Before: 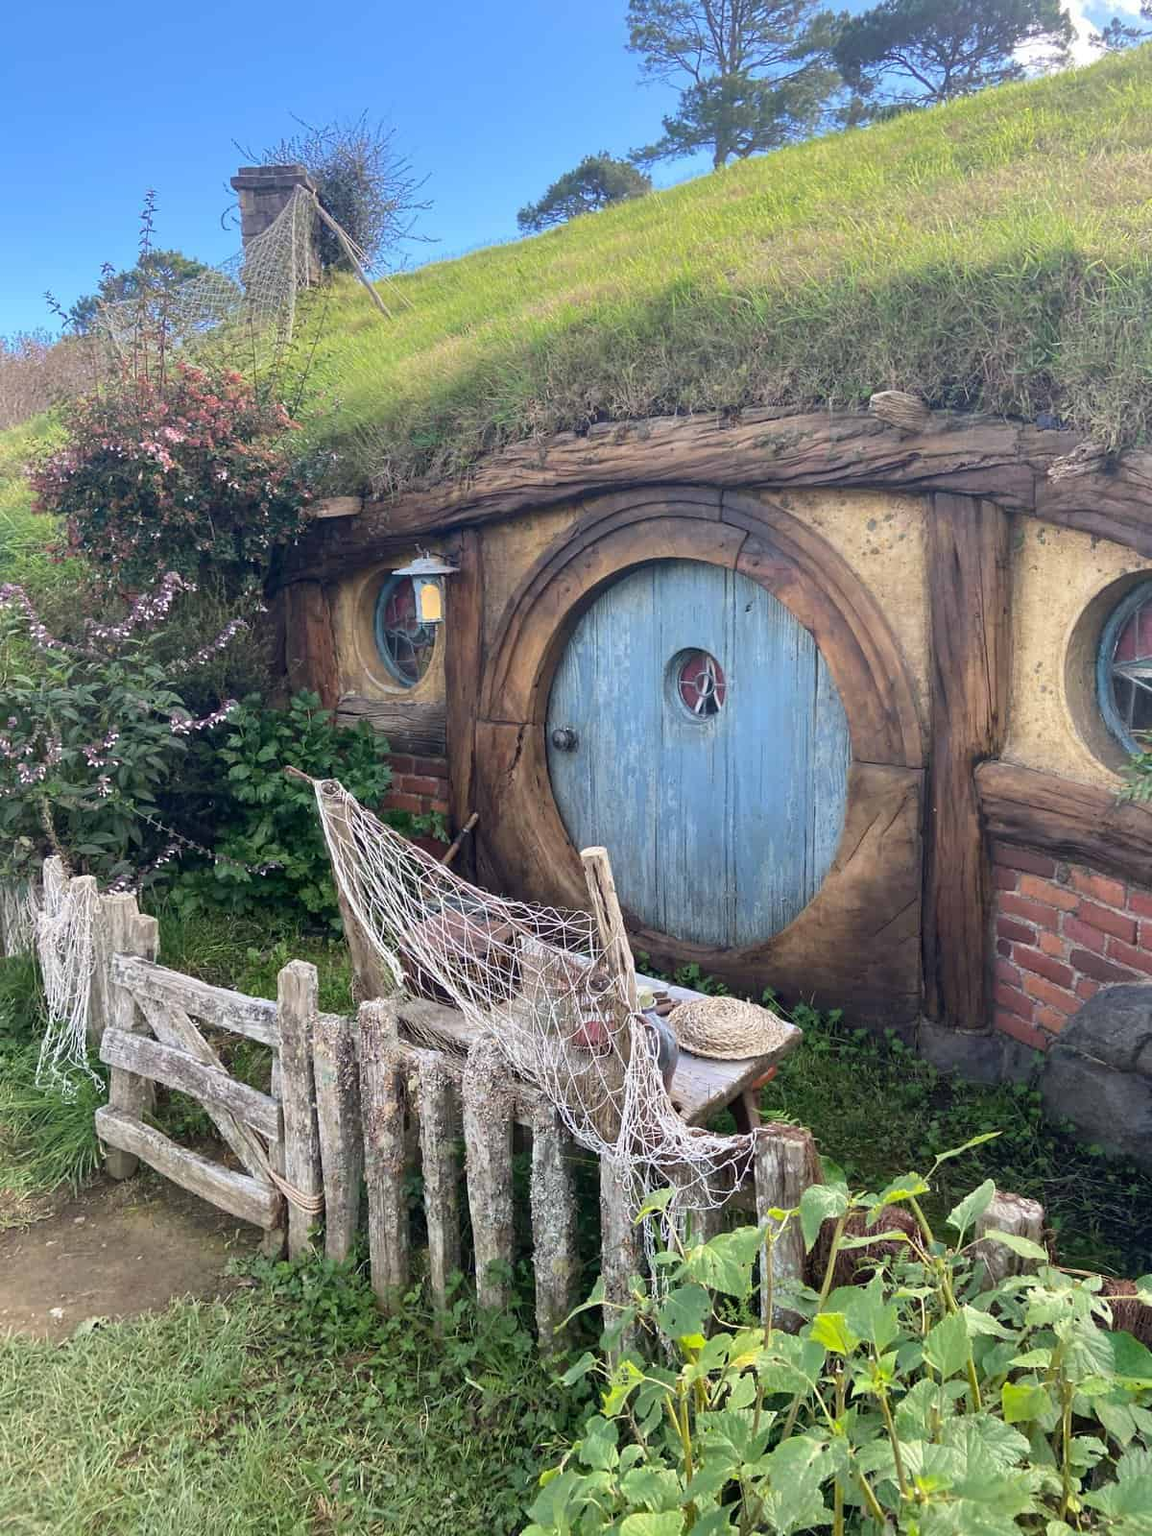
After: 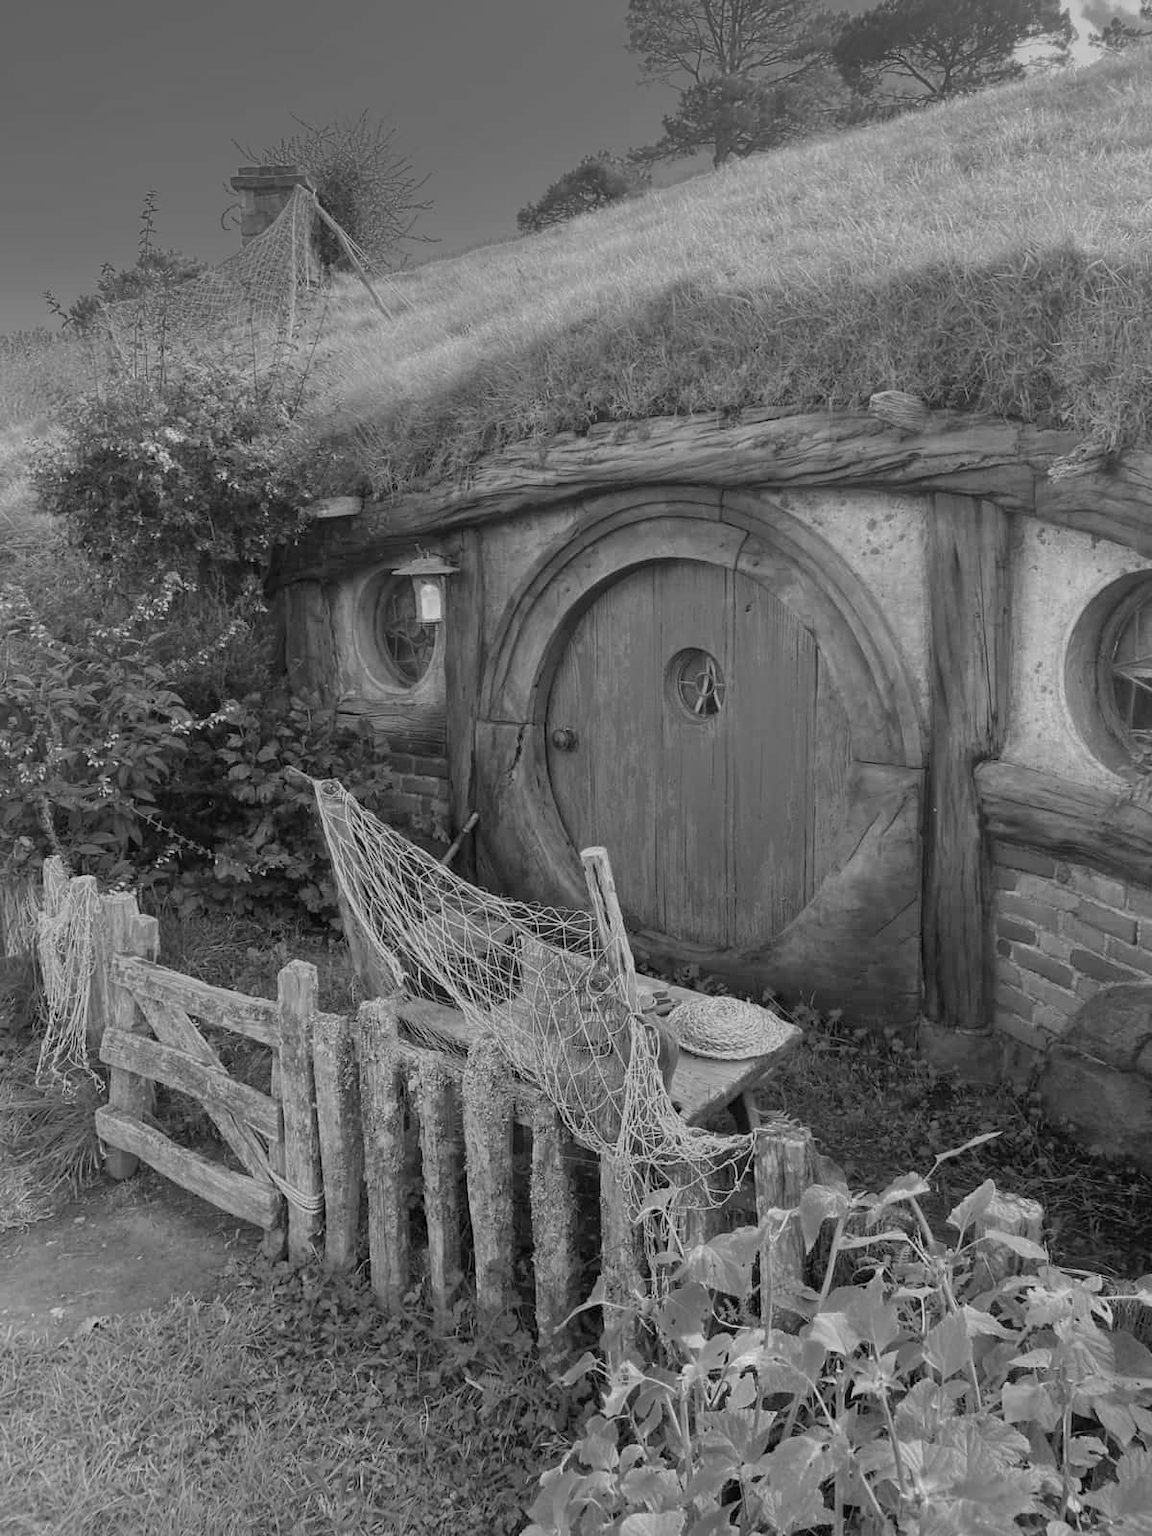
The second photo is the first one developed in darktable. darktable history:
color zones: curves: ch0 [(0.002, 0.593) (0.143, 0.417) (0.285, 0.541) (0.455, 0.289) (0.608, 0.327) (0.727, 0.283) (0.869, 0.571) (1, 0.603)]; ch1 [(0, 0) (0.143, 0) (0.286, 0) (0.429, 0) (0.571, 0) (0.714, 0) (0.857, 0)]
tone equalizer: -8 EV 0.25 EV, -7 EV 0.417 EV, -6 EV 0.417 EV, -5 EV 0.25 EV, -3 EV -0.25 EV, -2 EV -0.417 EV, -1 EV -0.417 EV, +0 EV -0.25 EV, edges refinement/feathering 500, mask exposure compensation -1.57 EV, preserve details guided filter
white balance: red 0.926, green 1.003, blue 1.133
